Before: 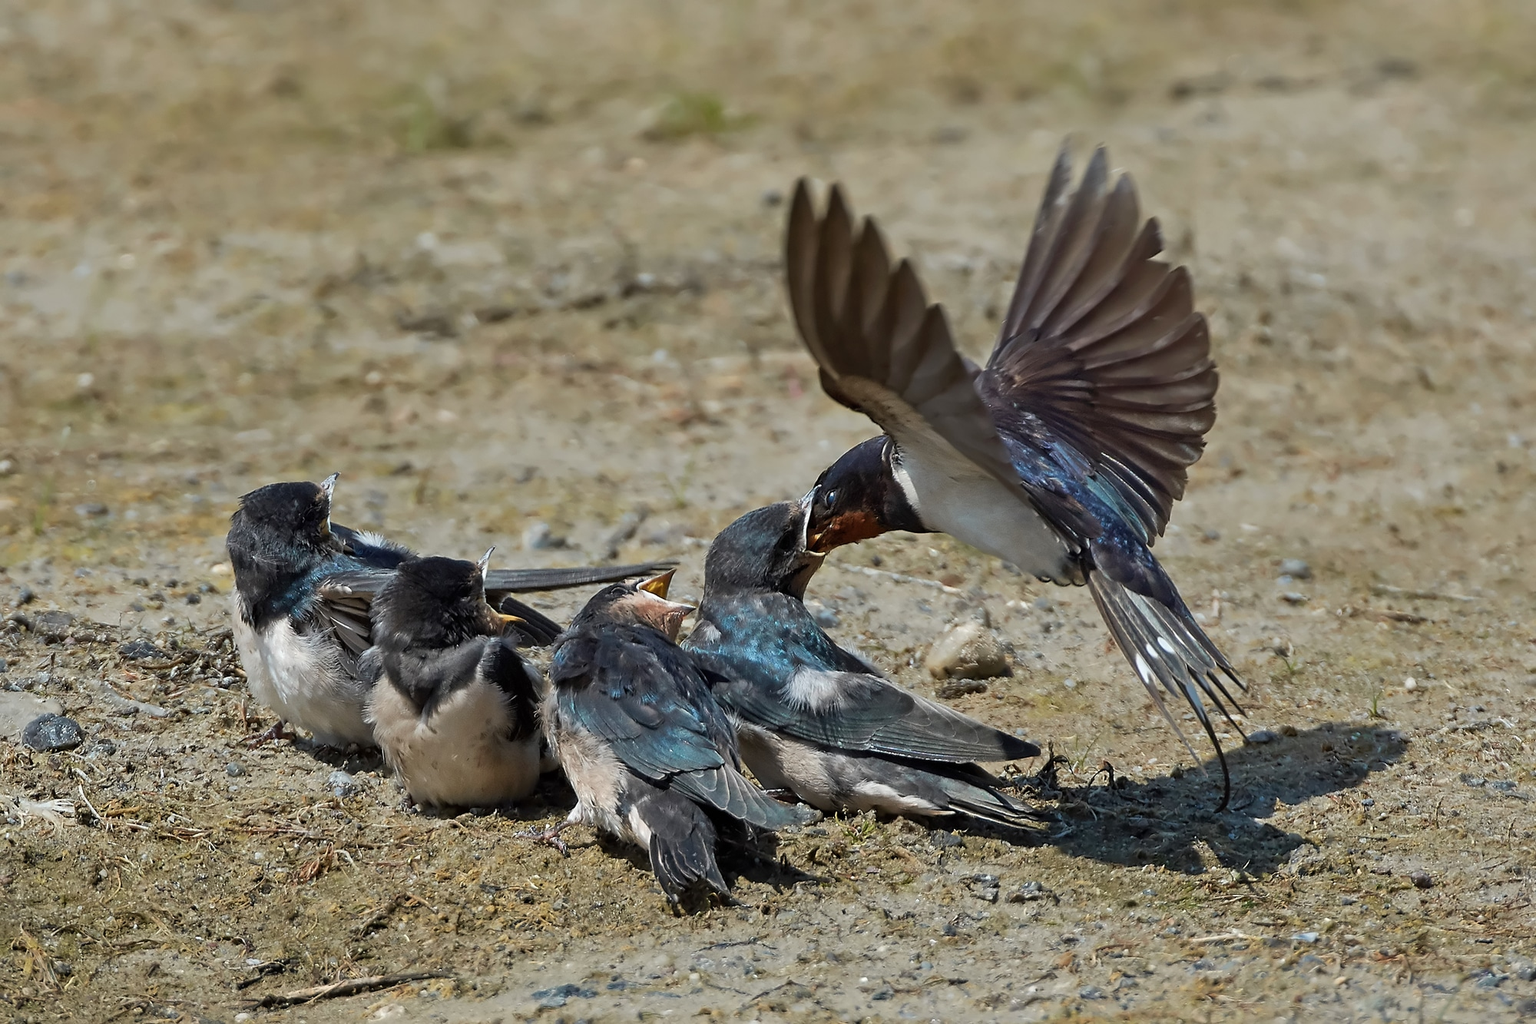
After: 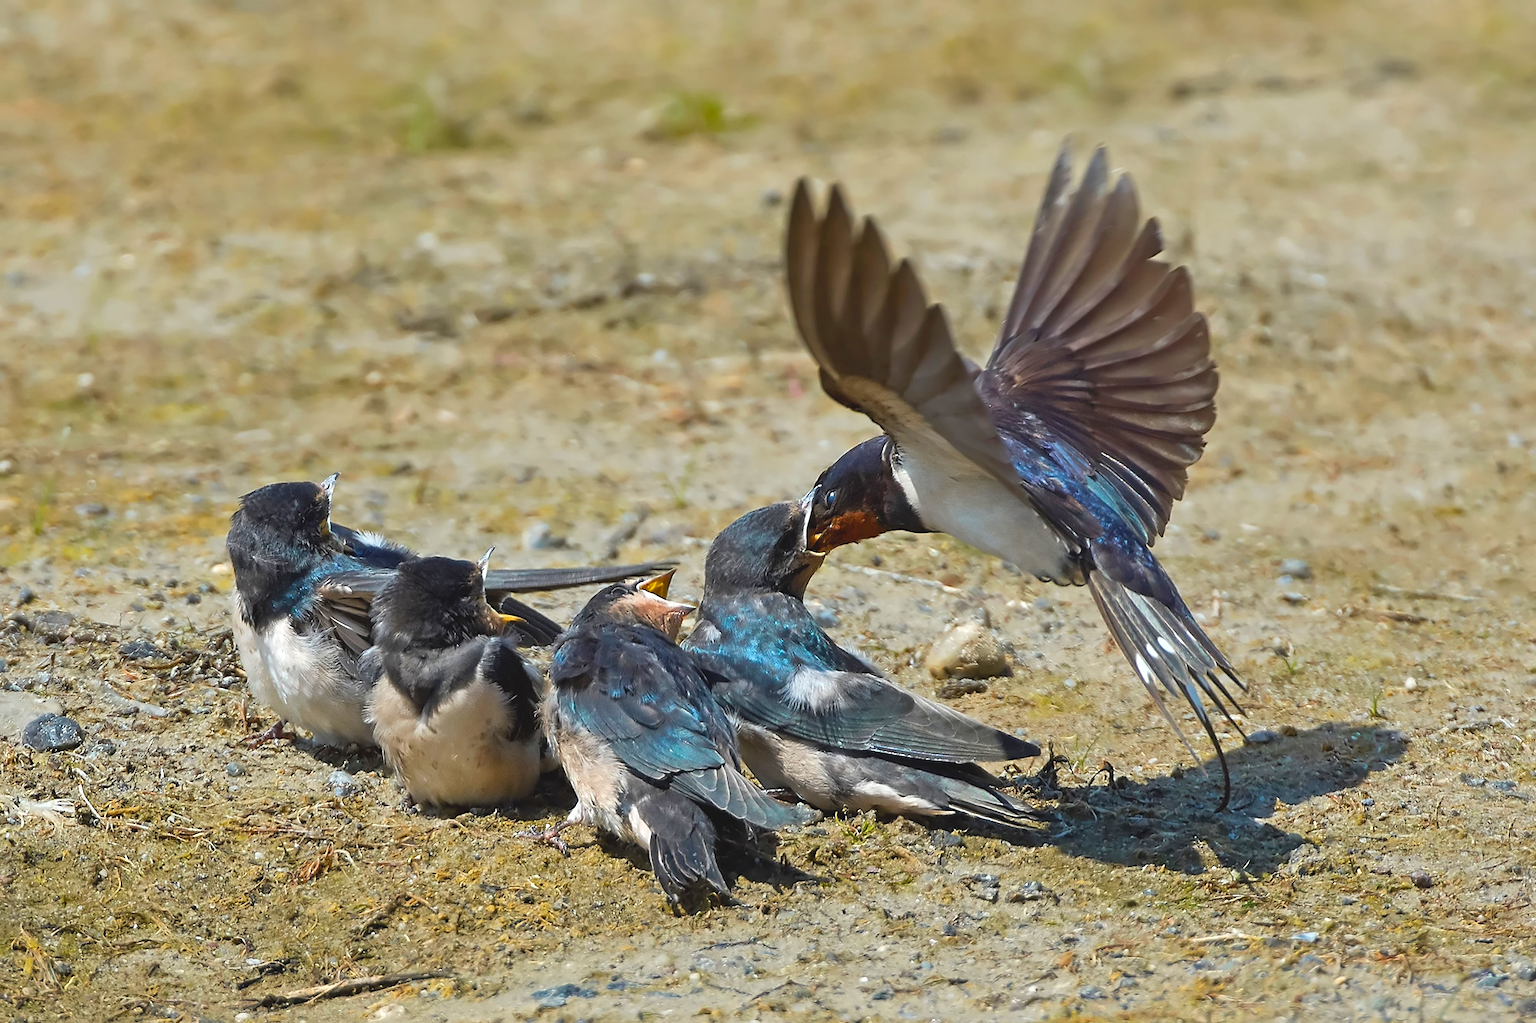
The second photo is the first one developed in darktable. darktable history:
exposure: black level correction -0.002, exposure 0.54 EV, compensate highlight preservation false
color balance rgb: linear chroma grading › global chroma 15%, perceptual saturation grading › global saturation 30%
contrast brightness saturation: contrast -0.1, saturation -0.1
